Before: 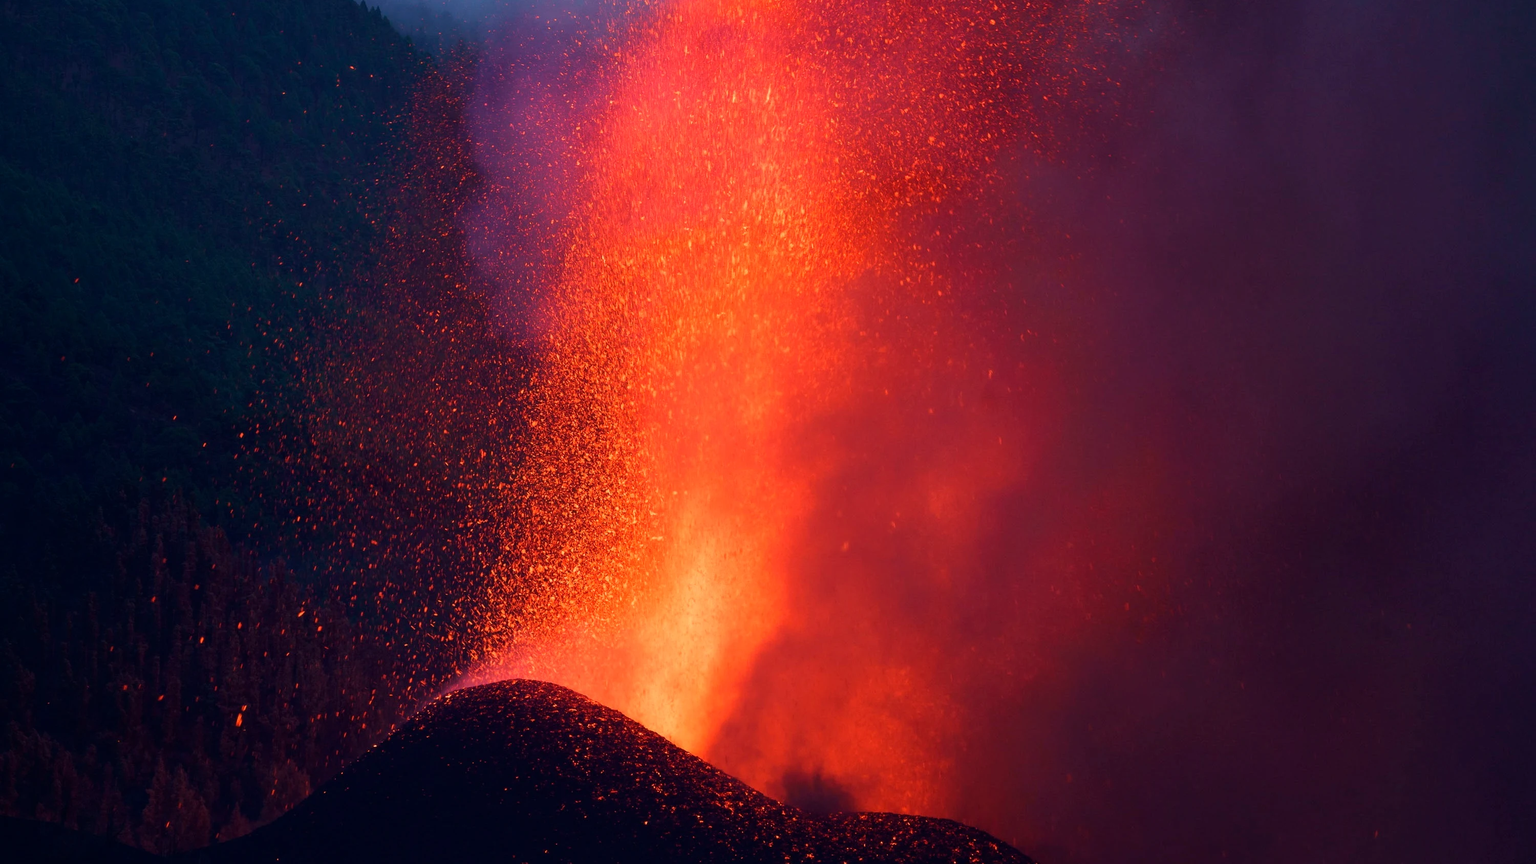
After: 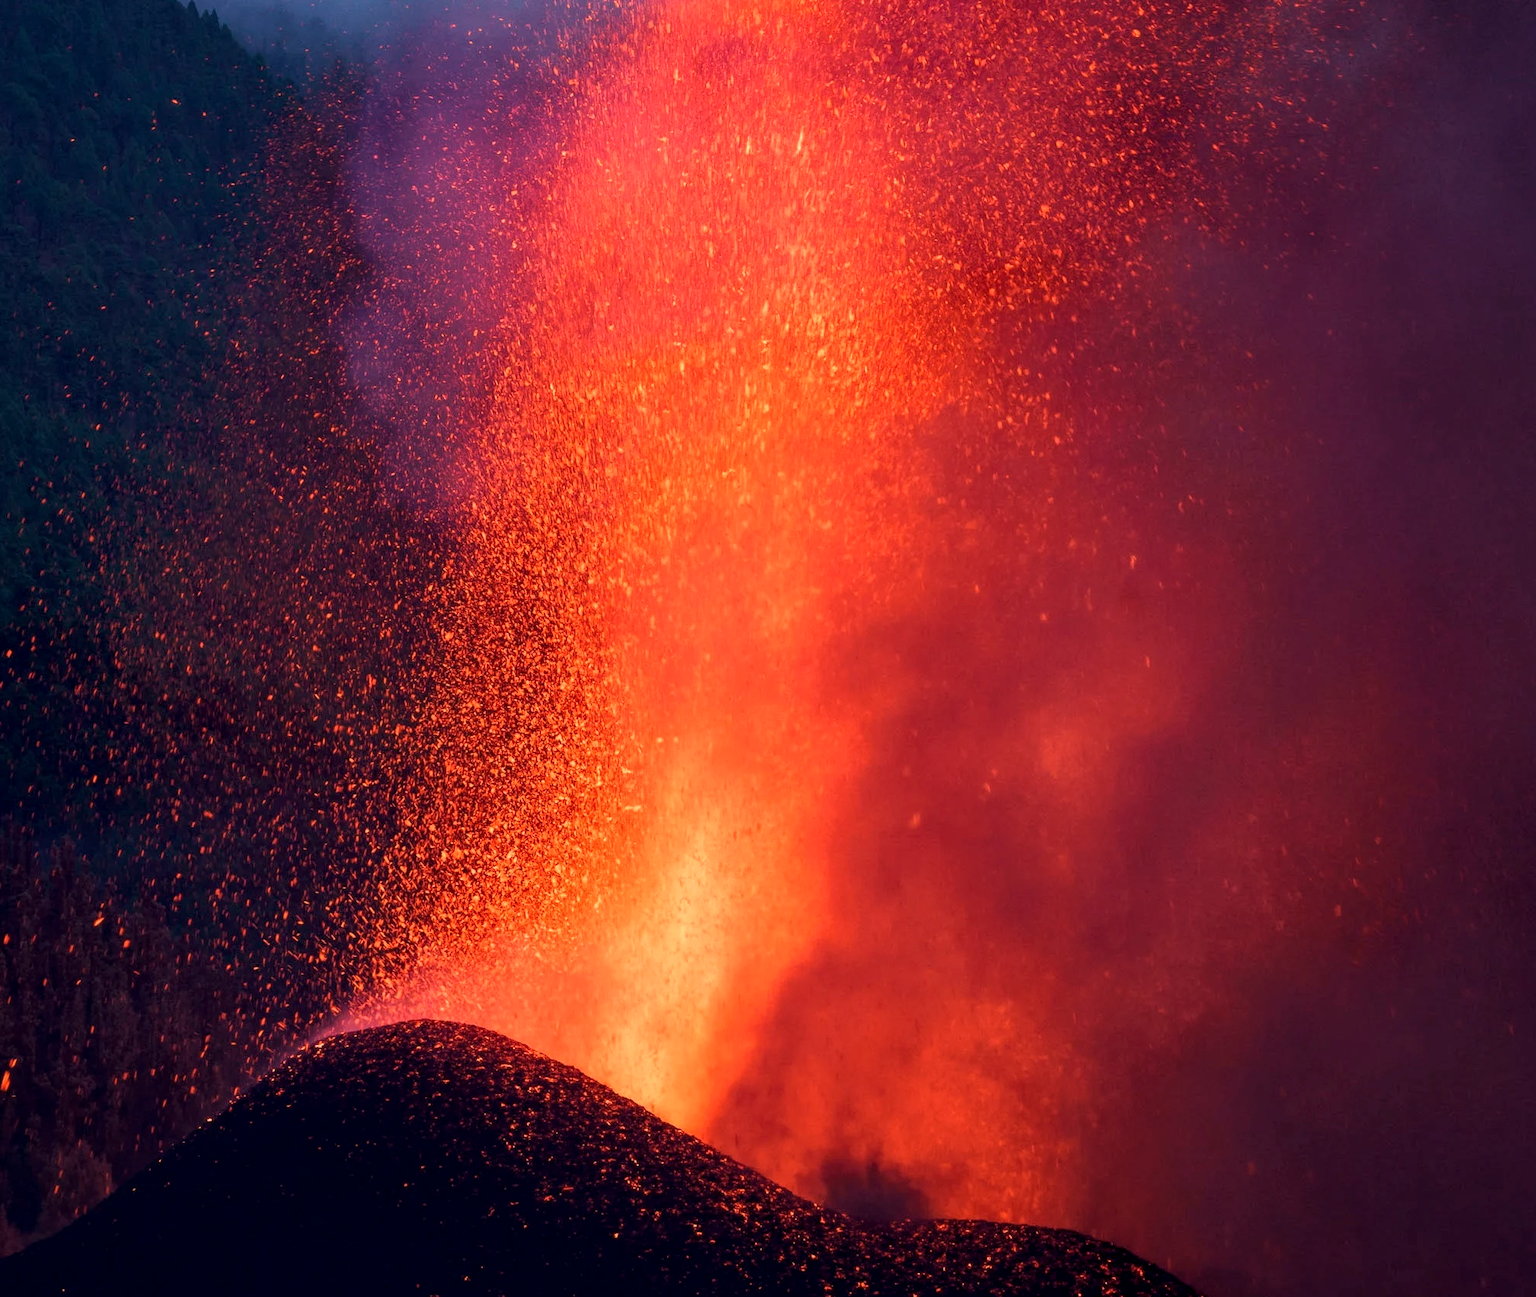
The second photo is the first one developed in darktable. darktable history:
crop and rotate: left 15.397%, right 17.96%
local contrast: highlights 99%, shadows 89%, detail 160%, midtone range 0.2
